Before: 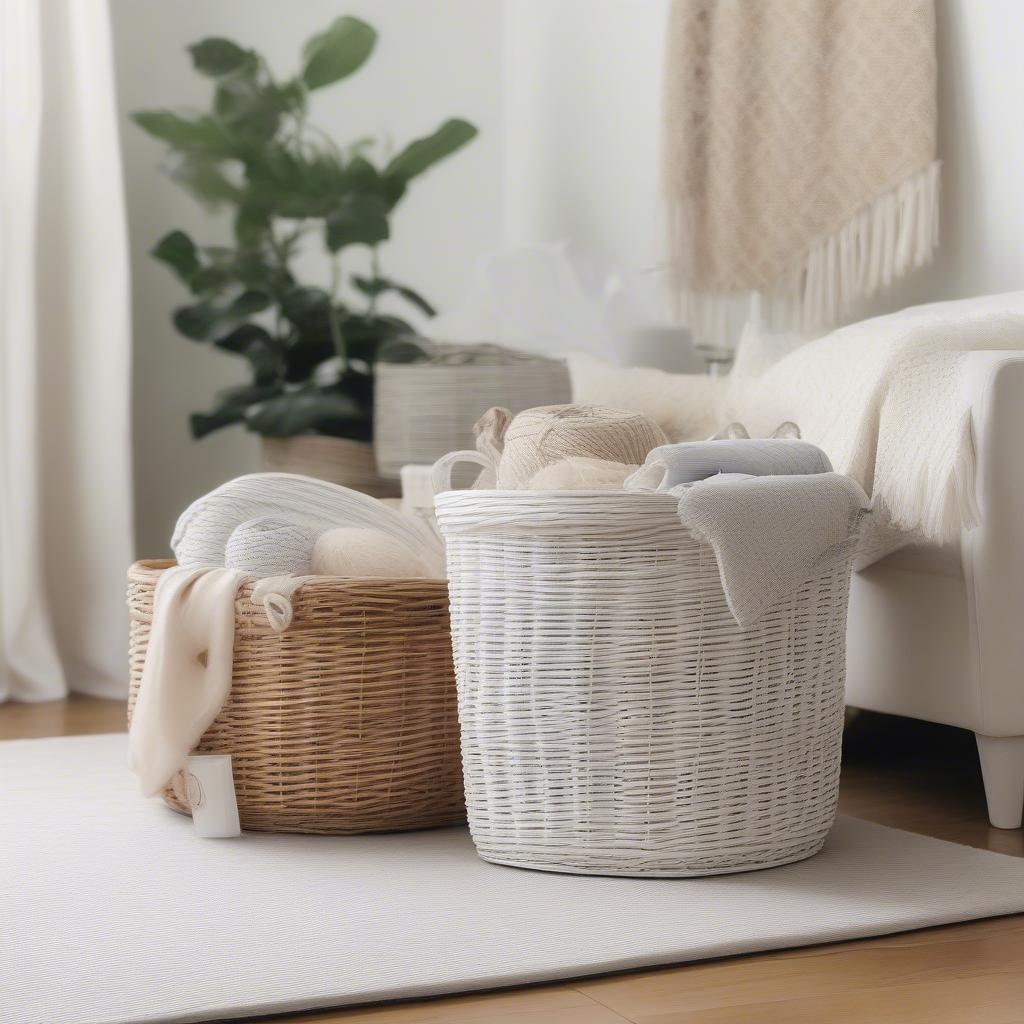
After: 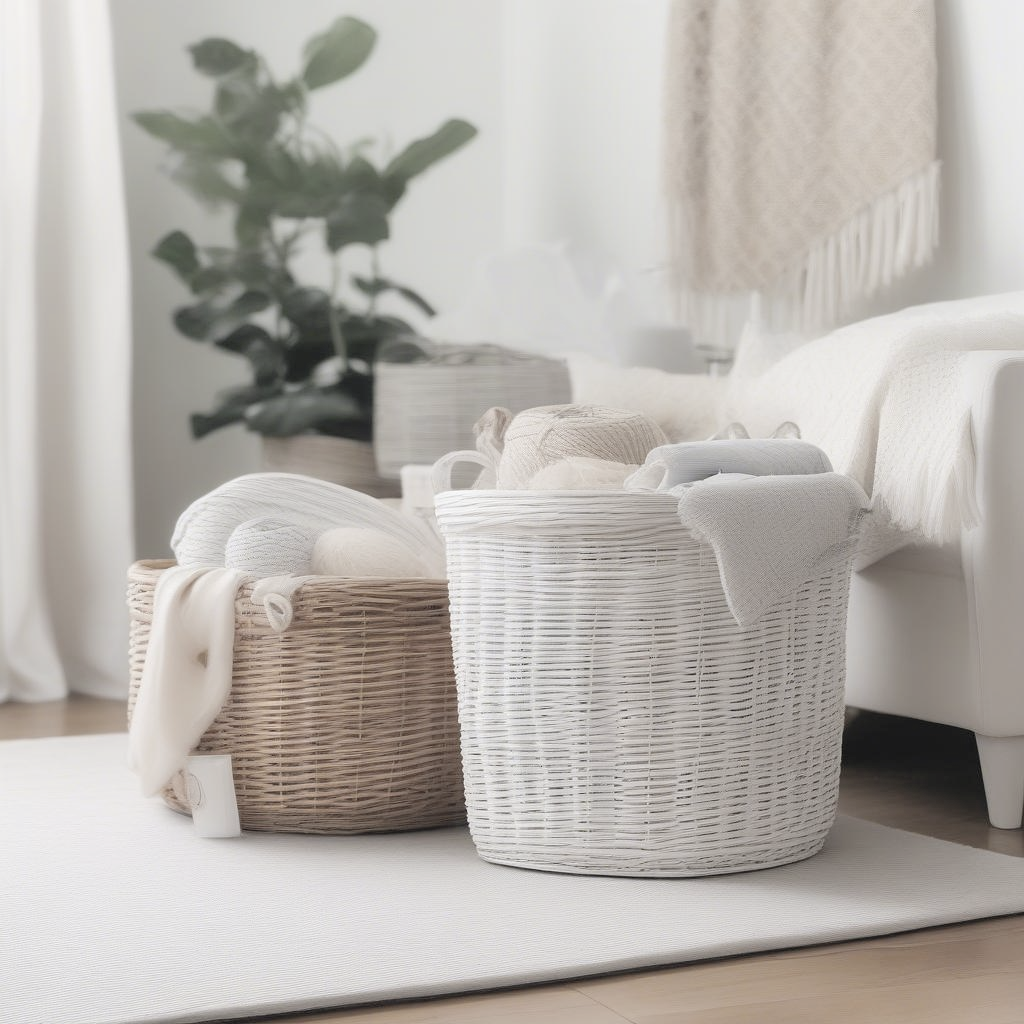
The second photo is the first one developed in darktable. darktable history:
contrast brightness saturation: brightness 0.184, saturation -0.485
